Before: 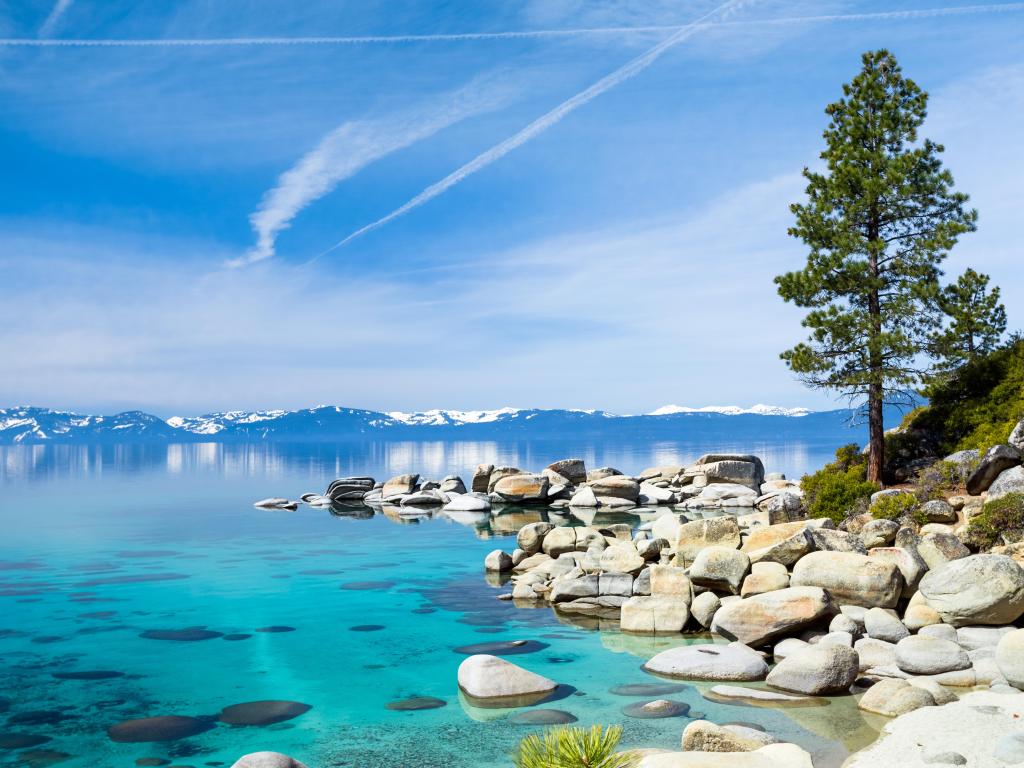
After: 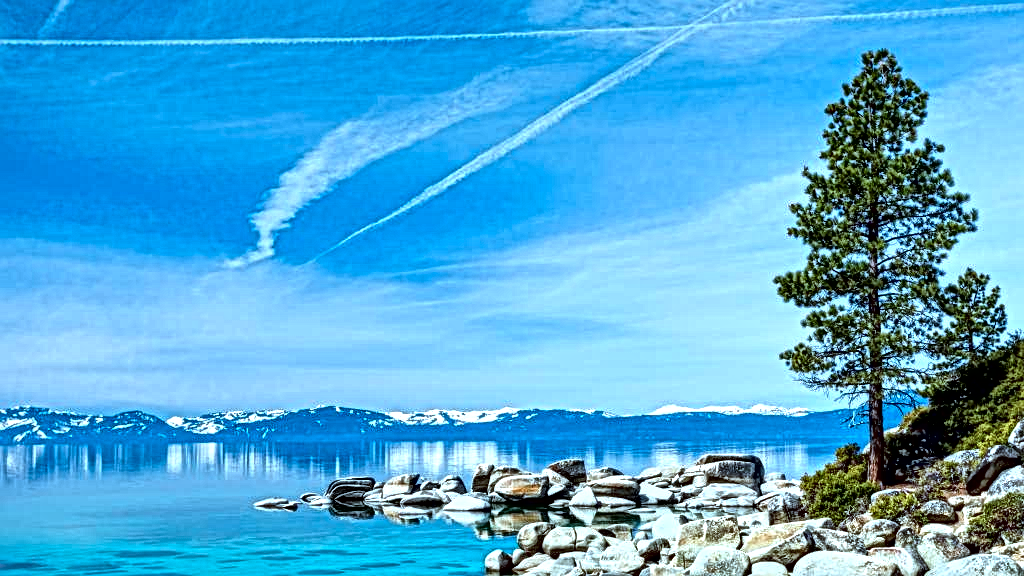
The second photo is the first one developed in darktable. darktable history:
crop: bottom 24.989%
local contrast: mode bilateral grid, contrast 21, coarseness 4, detail 300%, midtone range 0.2
color correction: highlights a* -10.4, highlights b* -18.76
contrast equalizer: y [[0.6 ×6], [0.55 ×6], [0 ×6], [0 ×6], [0 ×6]], mix 0.589
